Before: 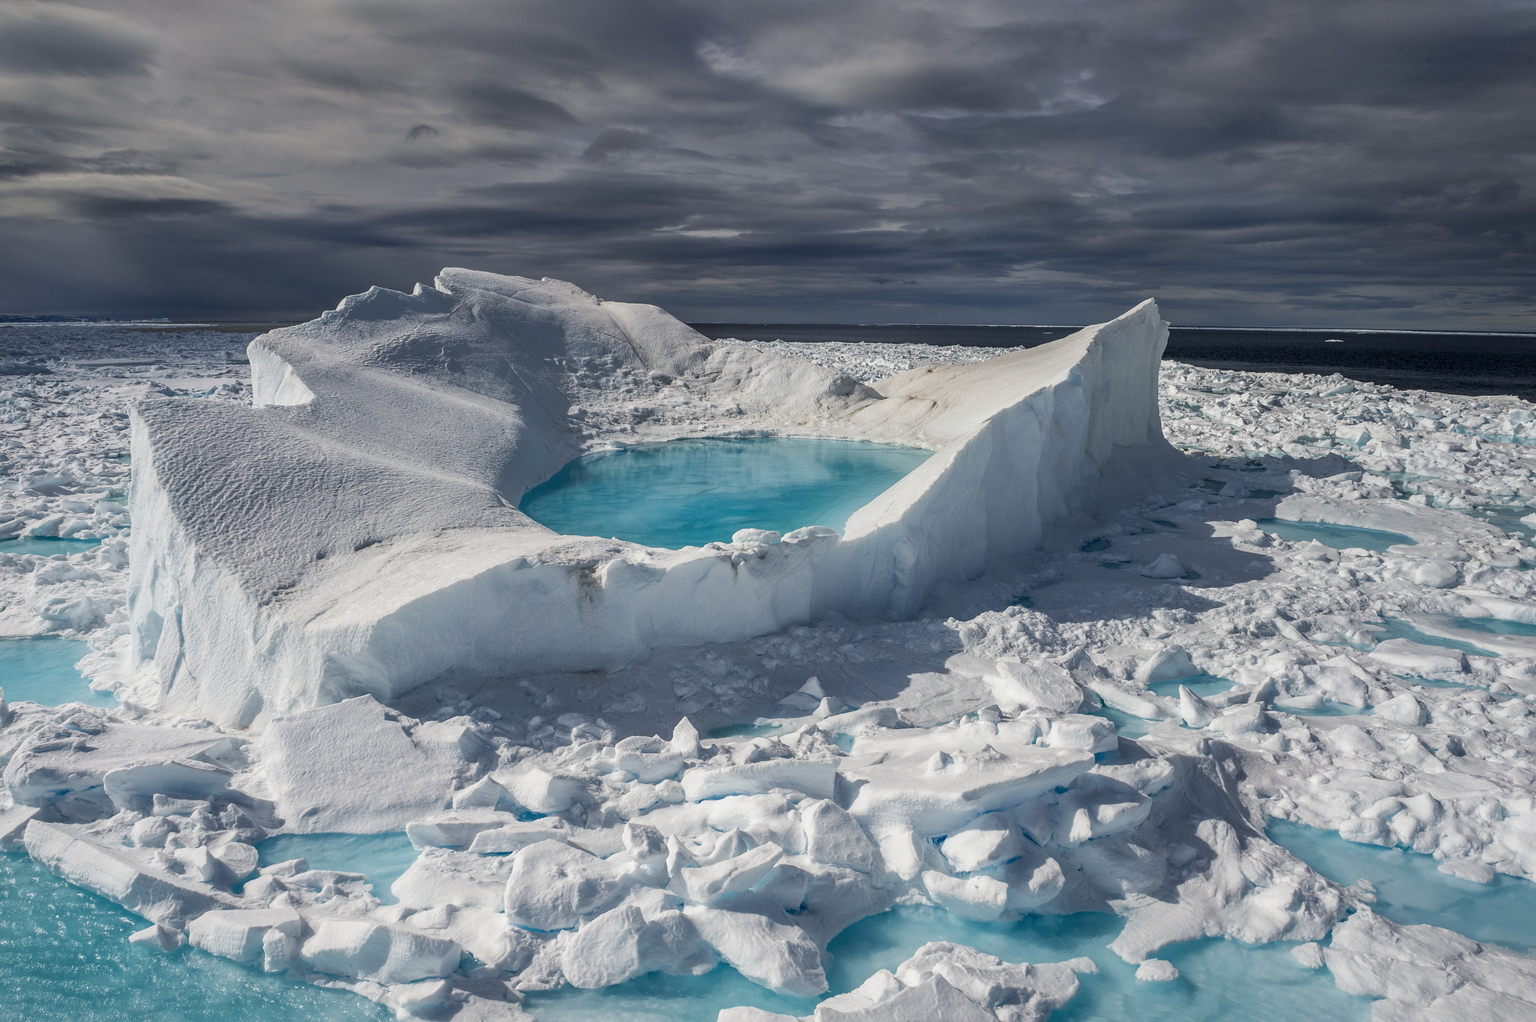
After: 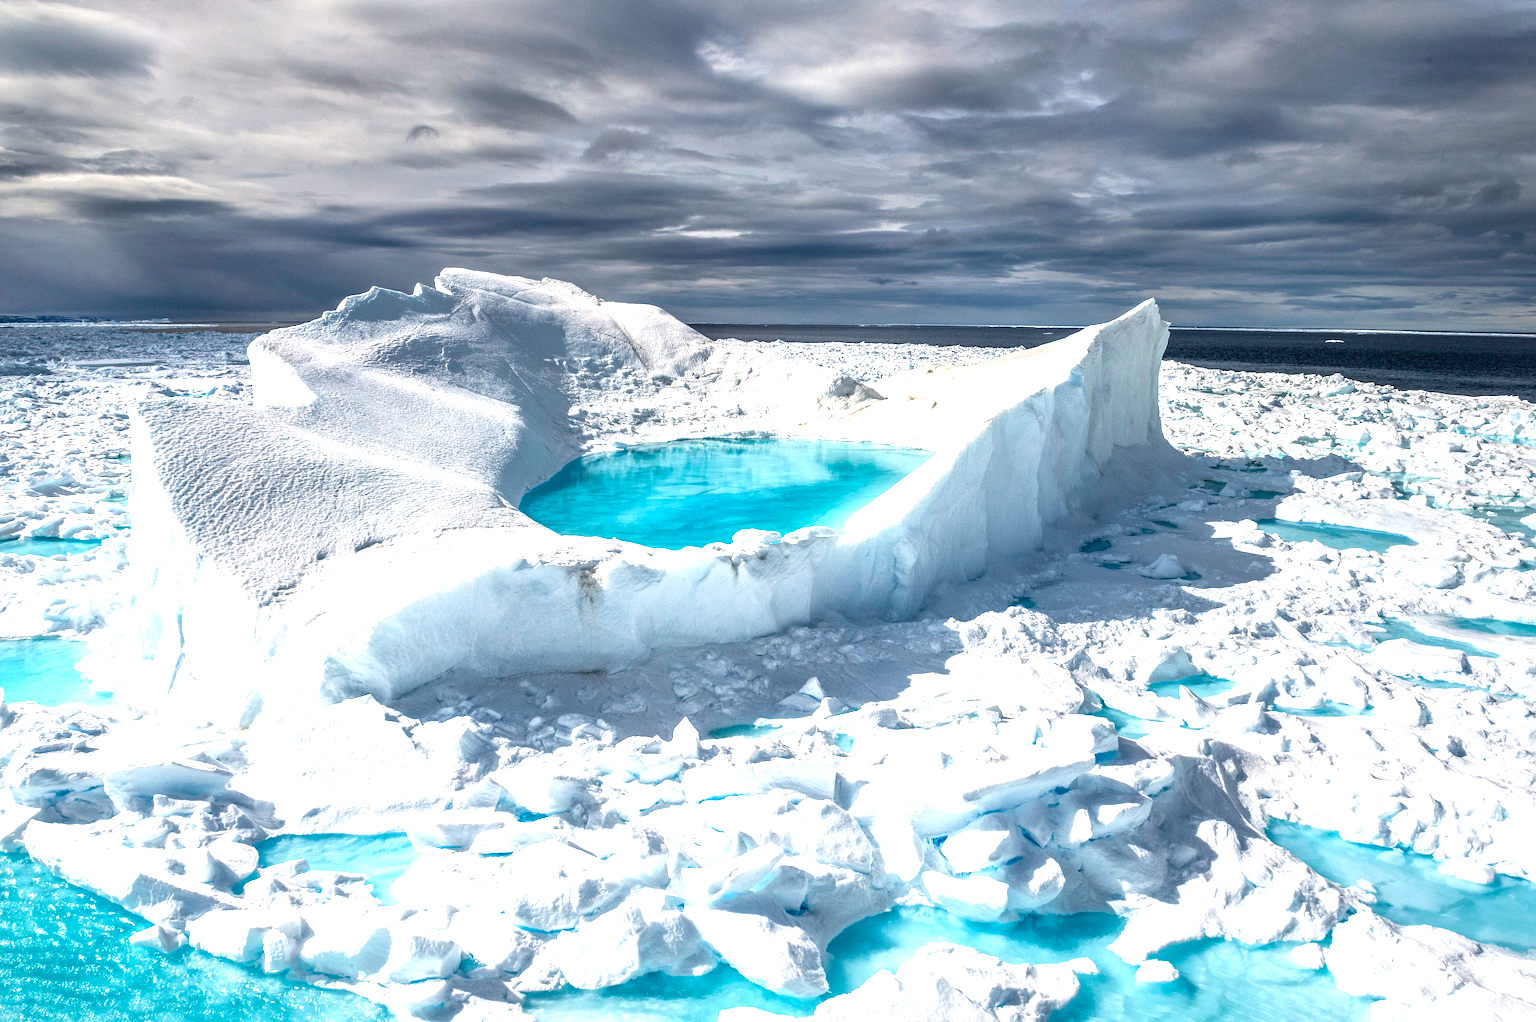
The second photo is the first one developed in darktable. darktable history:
local contrast: on, module defaults
exposure: black level correction 0, exposure 1.379 EV, compensate exposure bias true, compensate highlight preservation false
rotate and perspective: crop left 0, crop top 0
